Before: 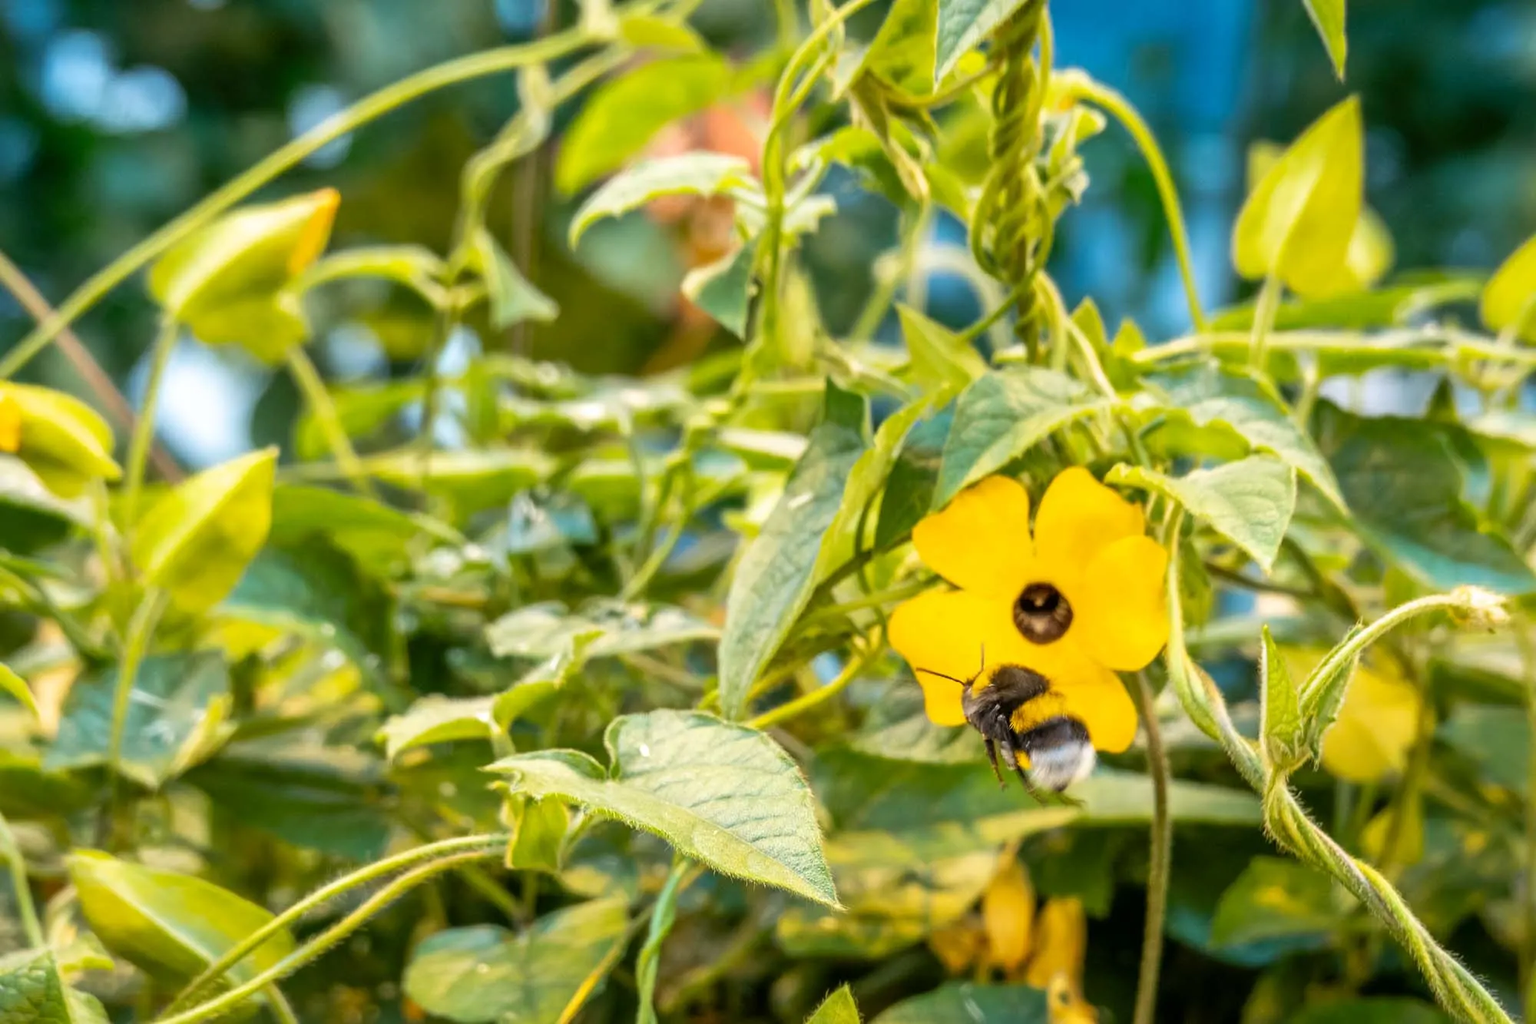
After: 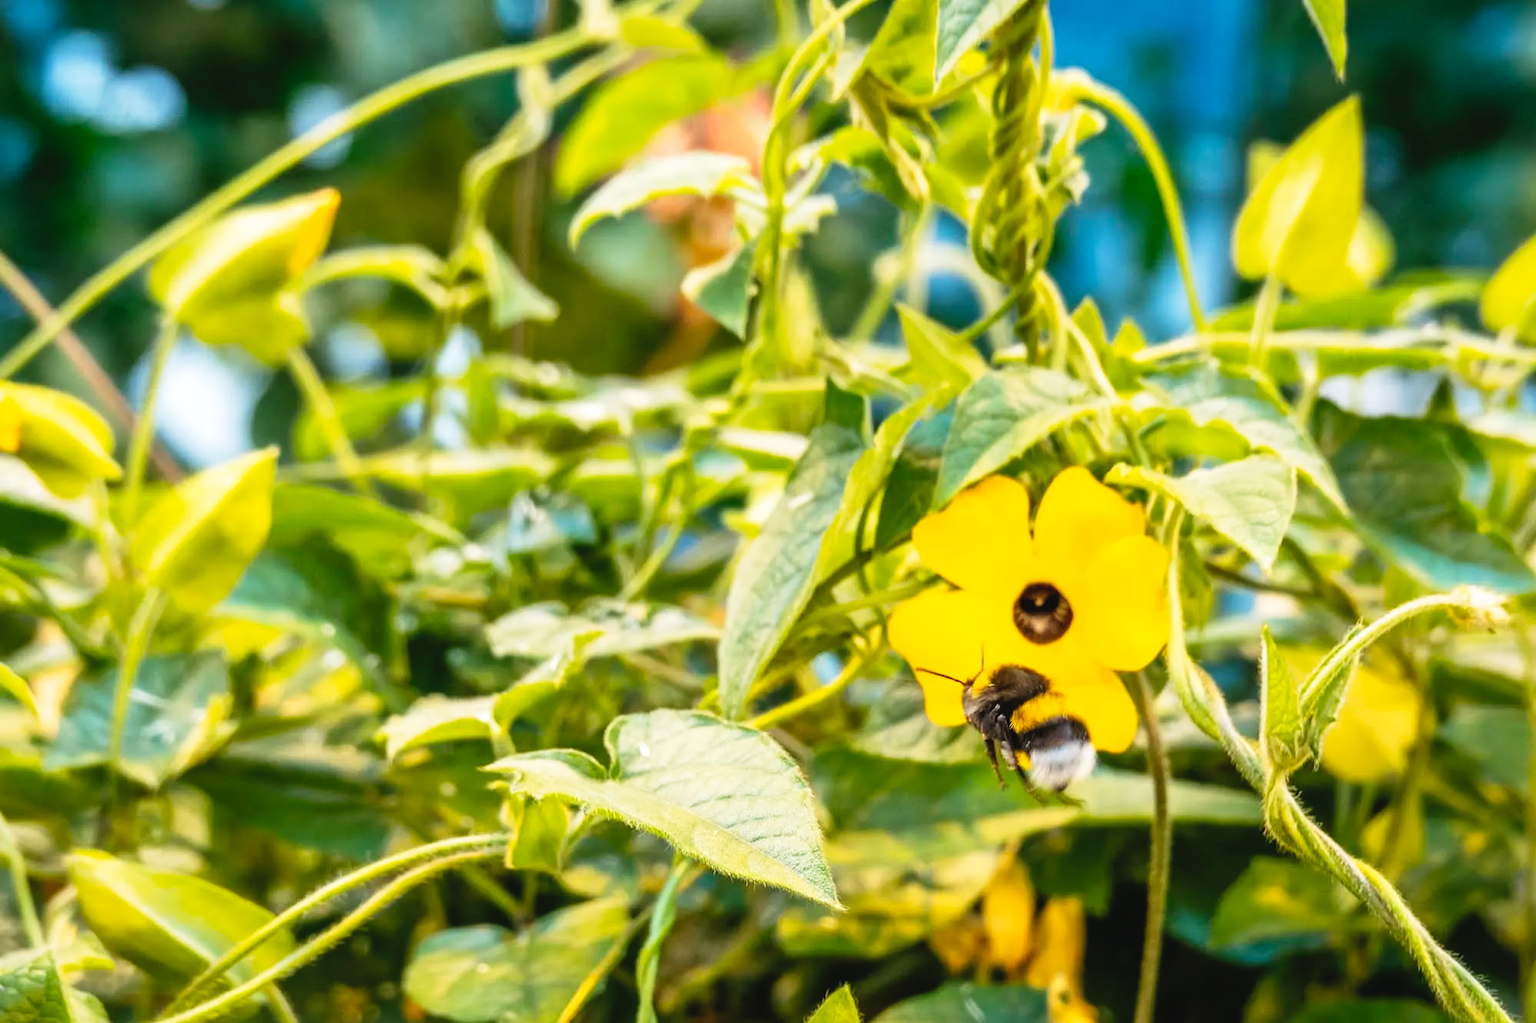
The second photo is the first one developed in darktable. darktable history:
tone curve: curves: ch0 [(0.001, 0.034) (0.115, 0.093) (0.251, 0.232) (0.382, 0.397) (0.652, 0.719) (0.802, 0.876) (1, 0.998)]; ch1 [(0, 0) (0.384, 0.324) (0.472, 0.466) (0.504, 0.5) (0.517, 0.533) (0.547, 0.564) (0.582, 0.628) (0.657, 0.727) (1, 1)]; ch2 [(0, 0) (0.278, 0.232) (0.5, 0.5) (0.531, 0.552) (0.61, 0.653) (1, 1)], preserve colors none
